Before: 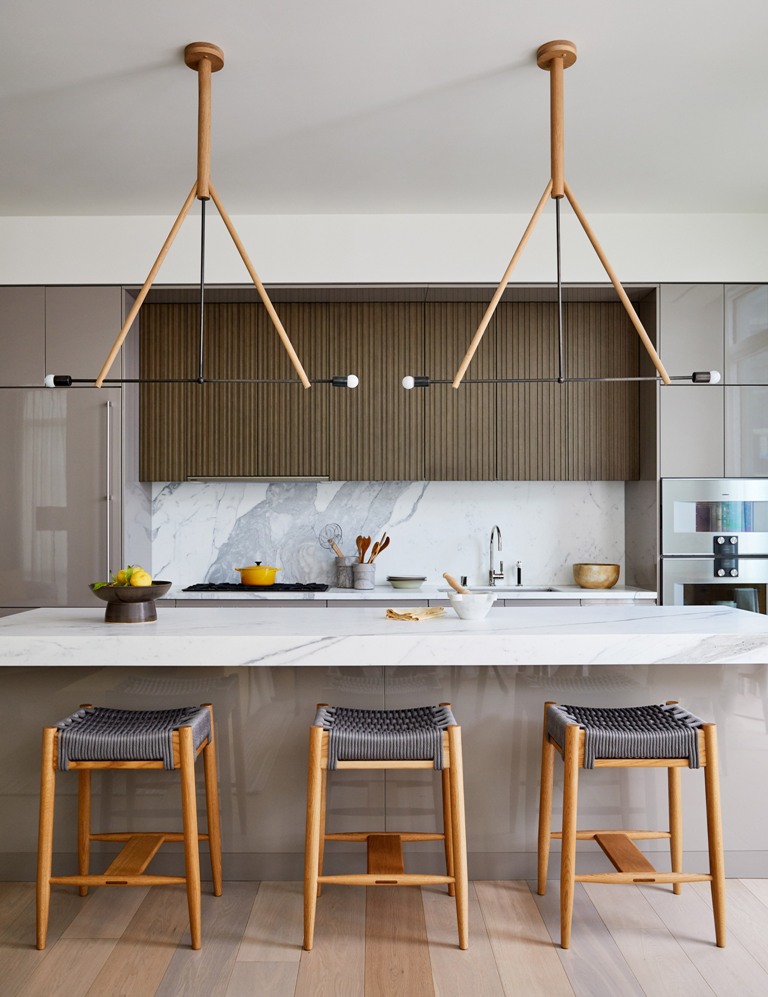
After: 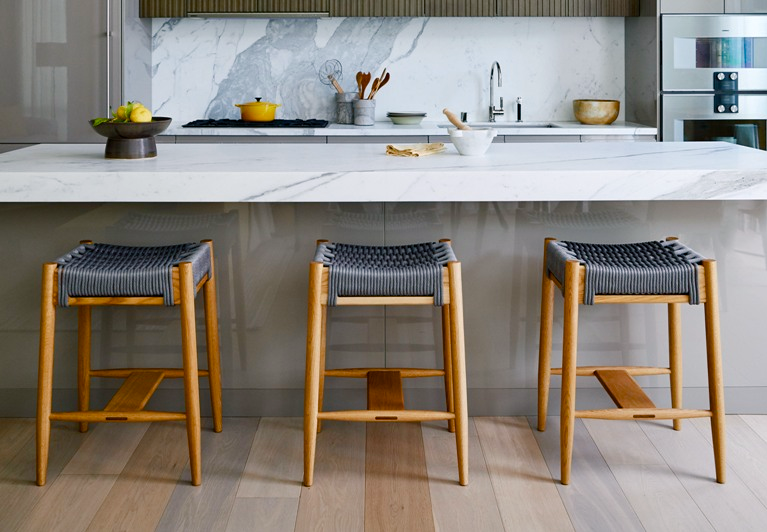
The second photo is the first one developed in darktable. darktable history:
color balance rgb: power › luminance -7.601%, power › chroma 1.103%, power › hue 218.03°, perceptual saturation grading › global saturation 20%, perceptual saturation grading › highlights -24.882%, perceptual saturation grading › shadows 49.326%
crop and rotate: top 46.602%, right 0.071%
